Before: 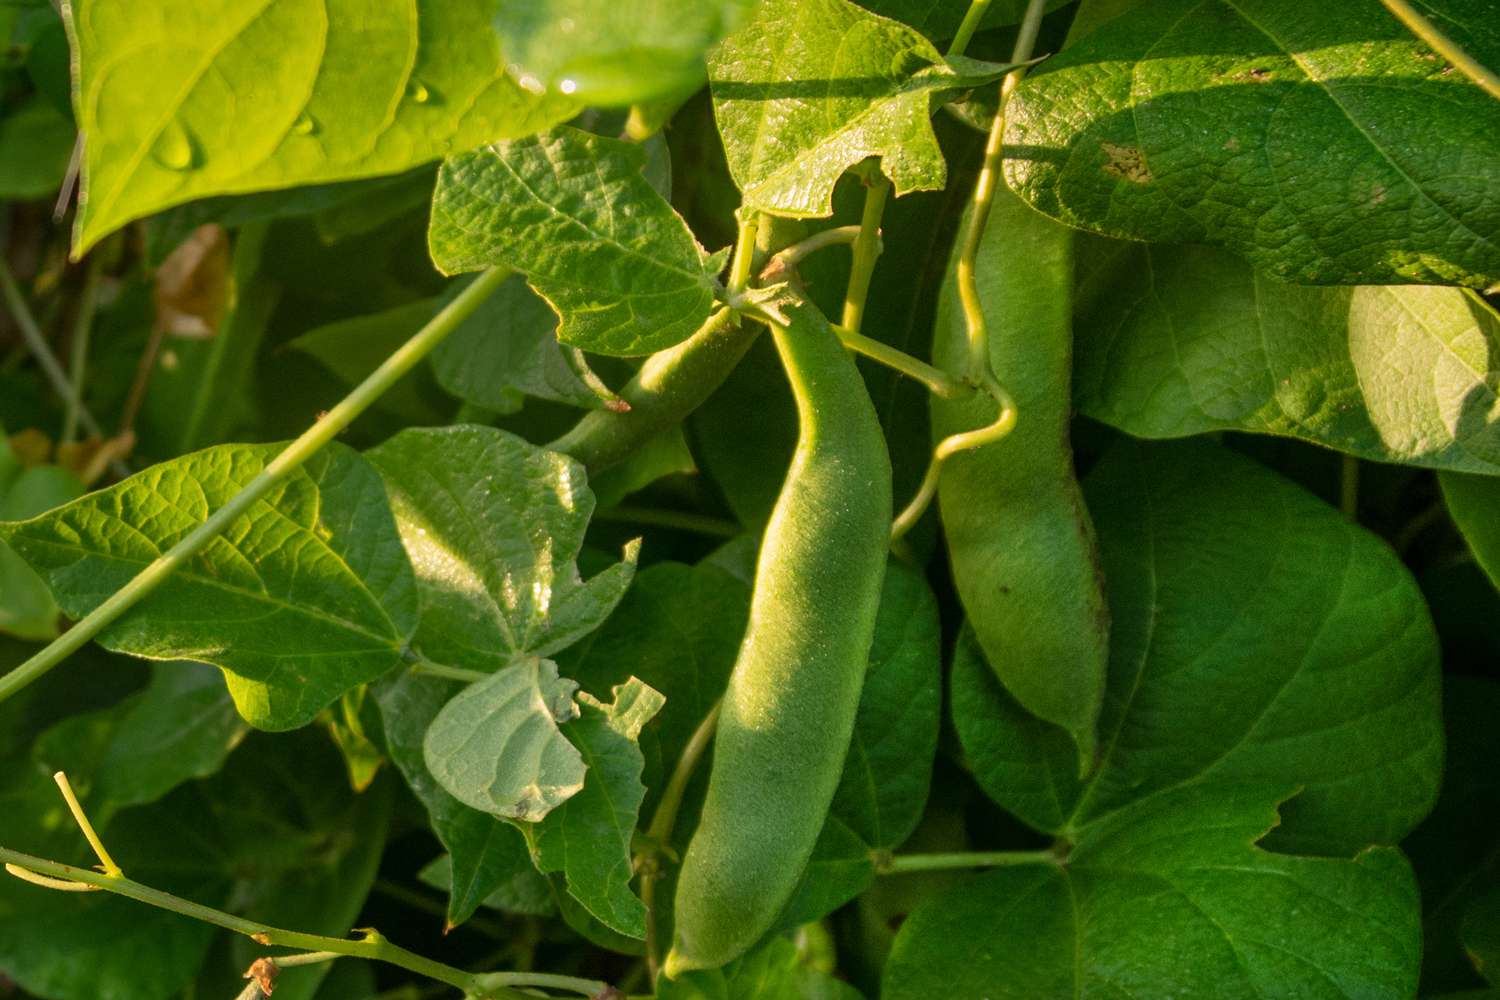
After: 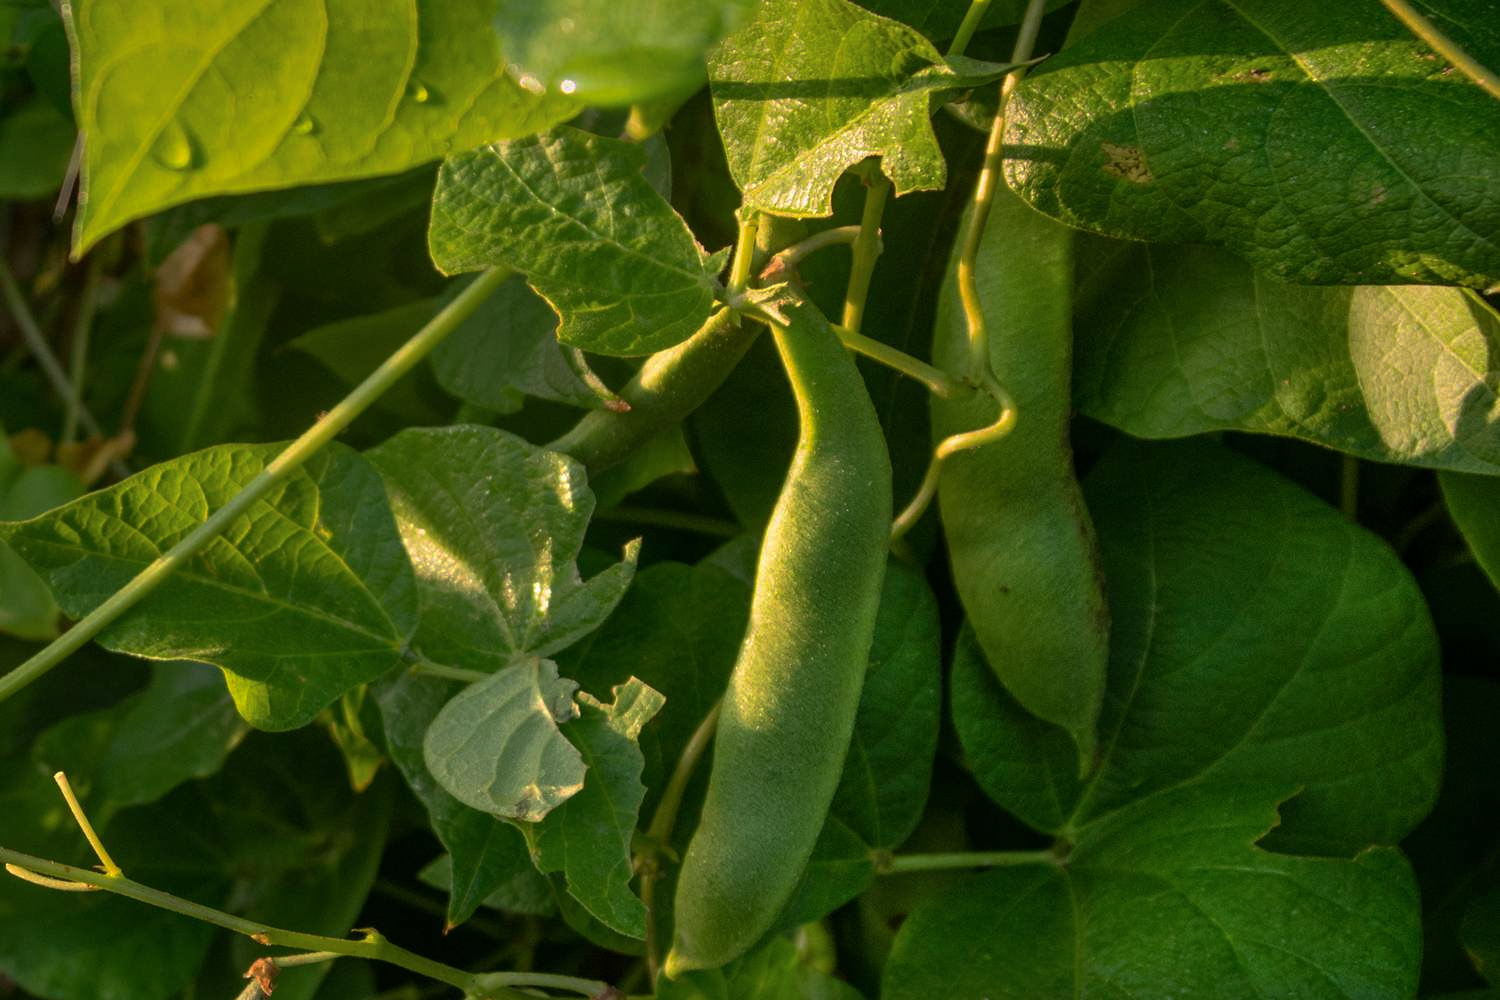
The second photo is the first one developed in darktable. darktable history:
base curve: curves: ch0 [(0, 0) (0.595, 0.418) (1, 1)], preserve colors none
